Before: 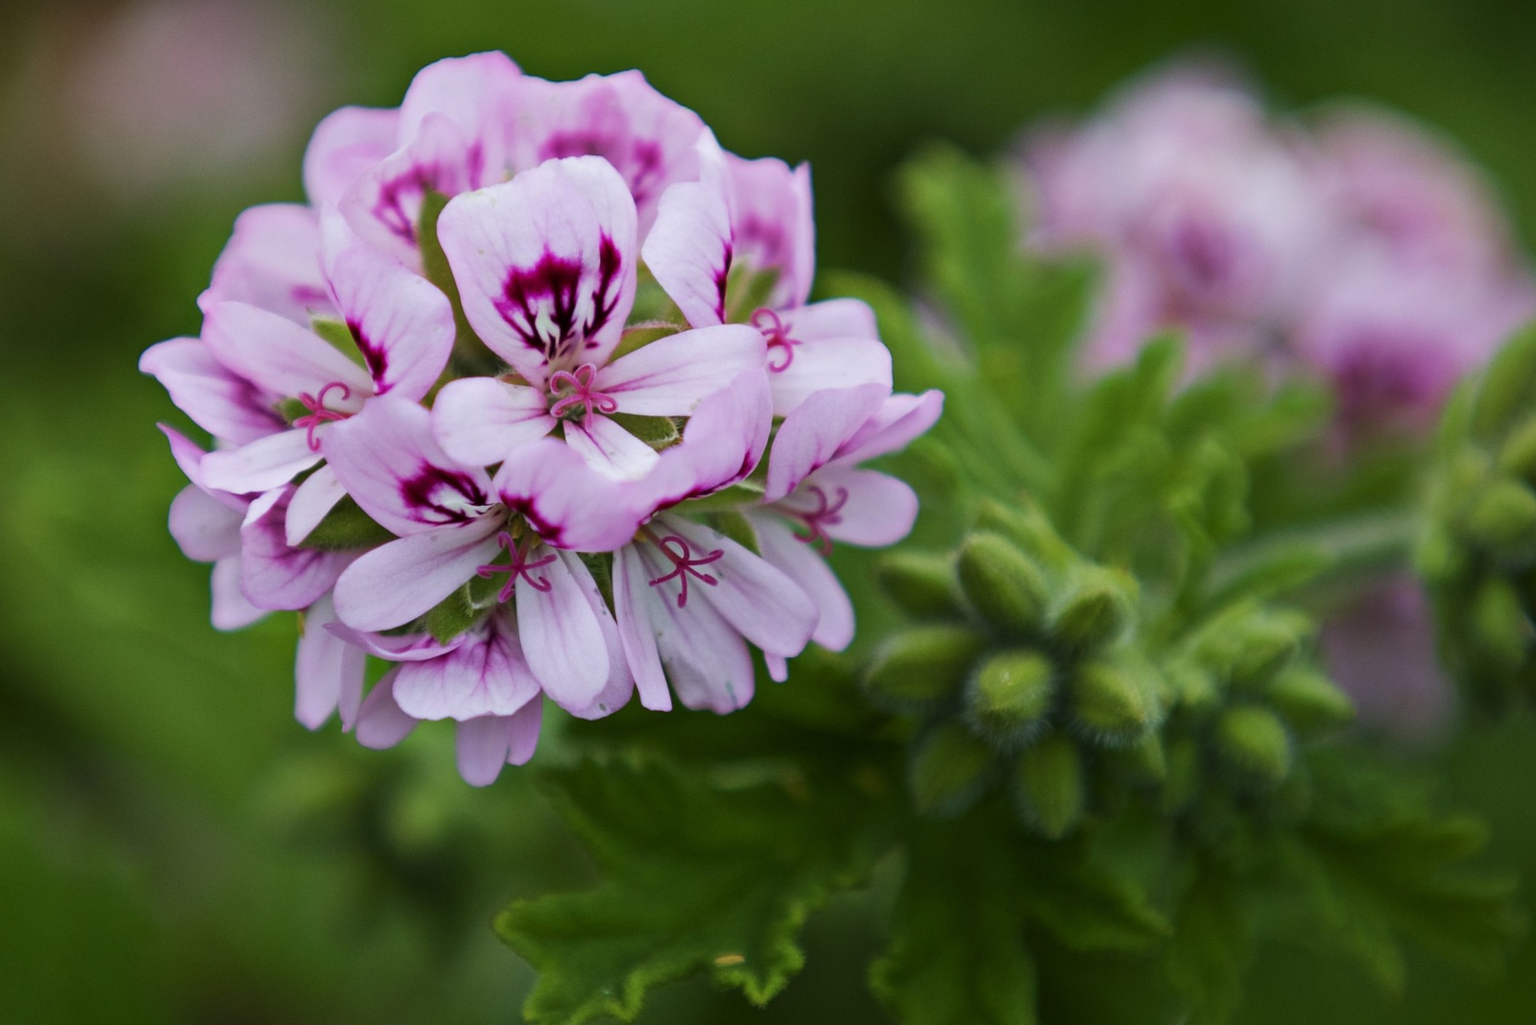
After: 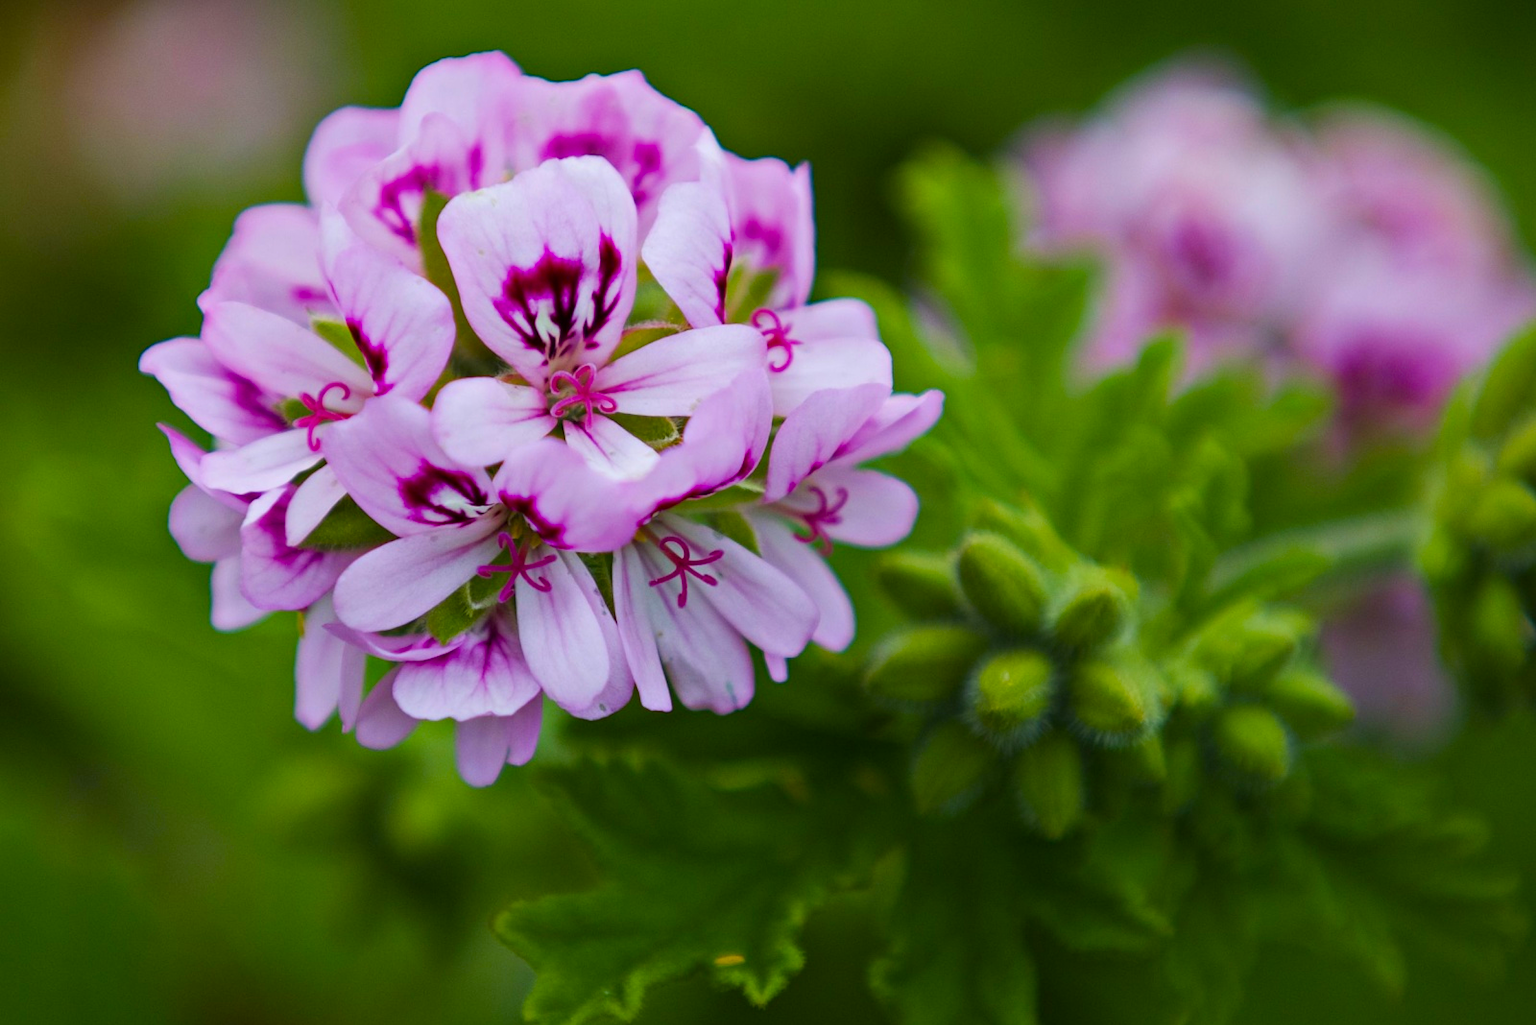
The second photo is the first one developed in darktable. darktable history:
velvia: strength 32.09%, mid-tones bias 0.204
